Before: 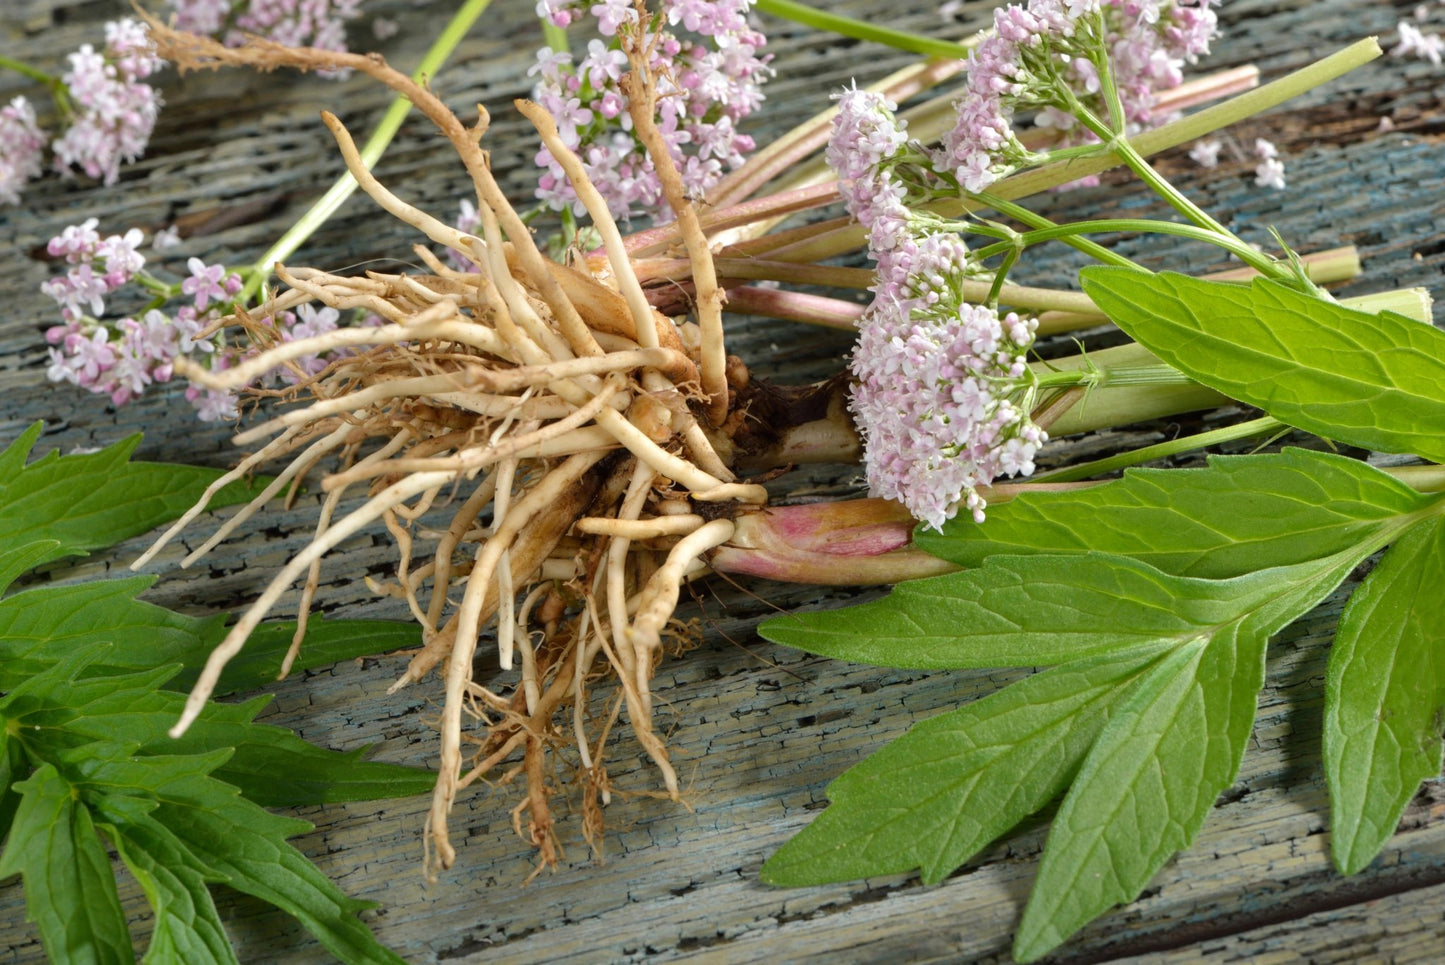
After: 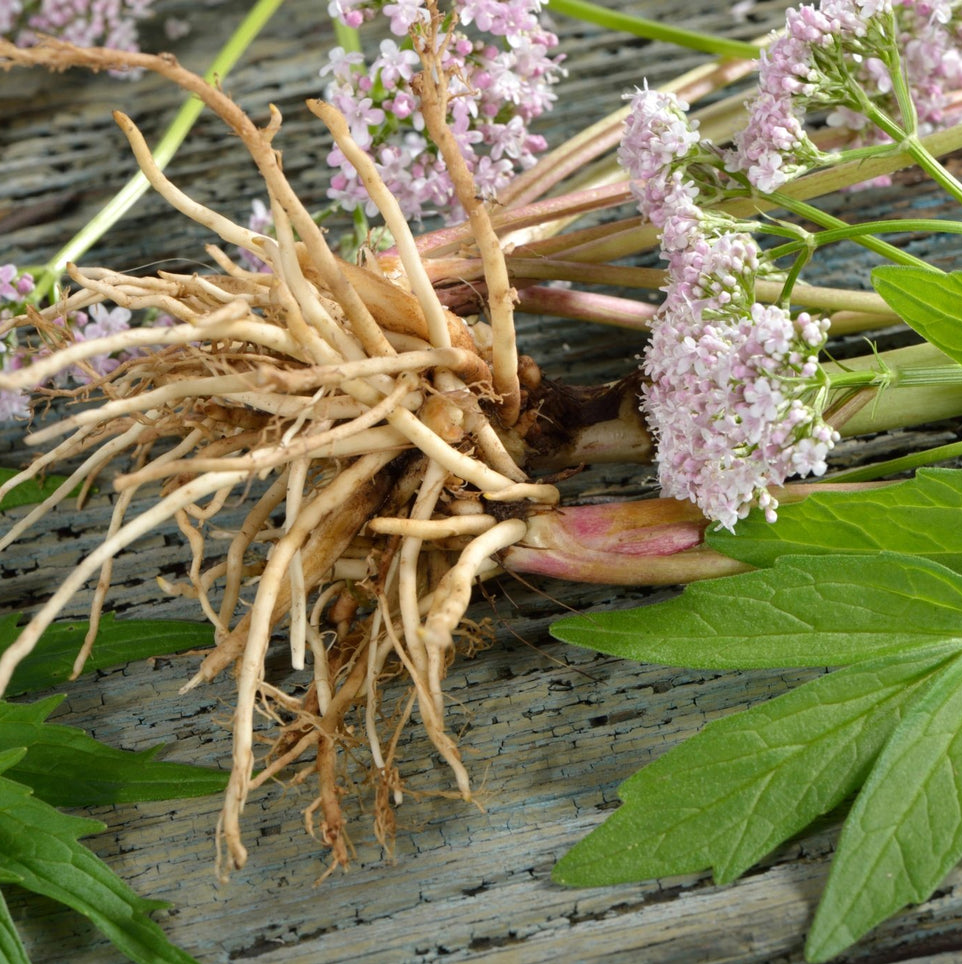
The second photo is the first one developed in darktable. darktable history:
crop and rotate: left 14.399%, right 18.966%
